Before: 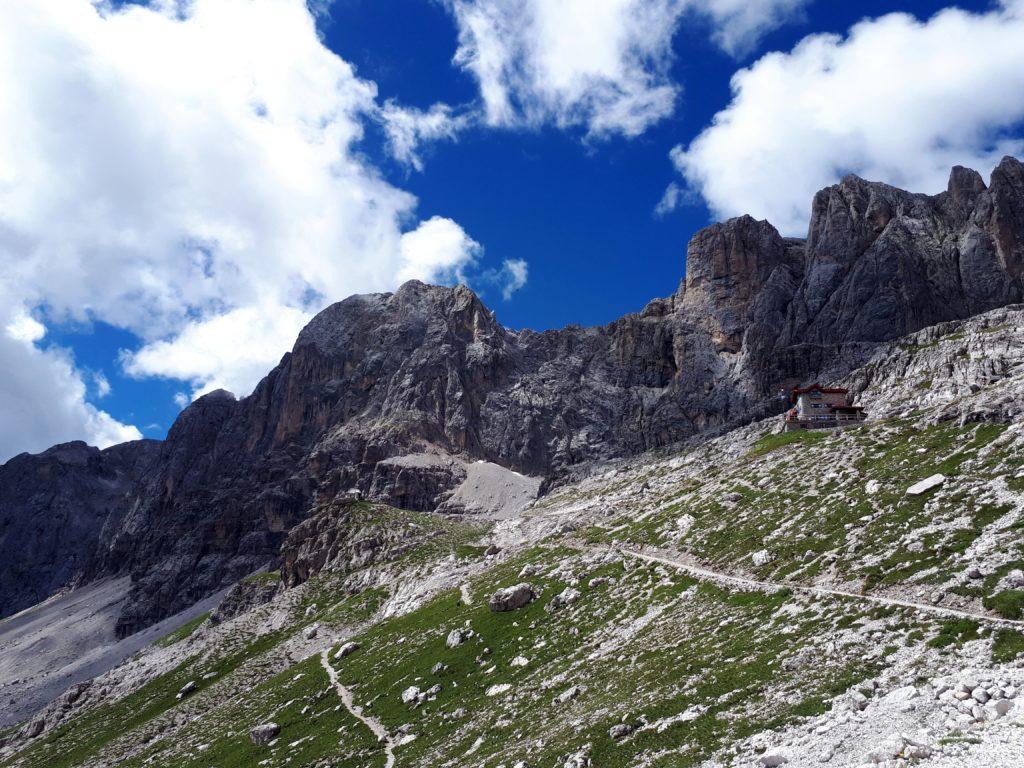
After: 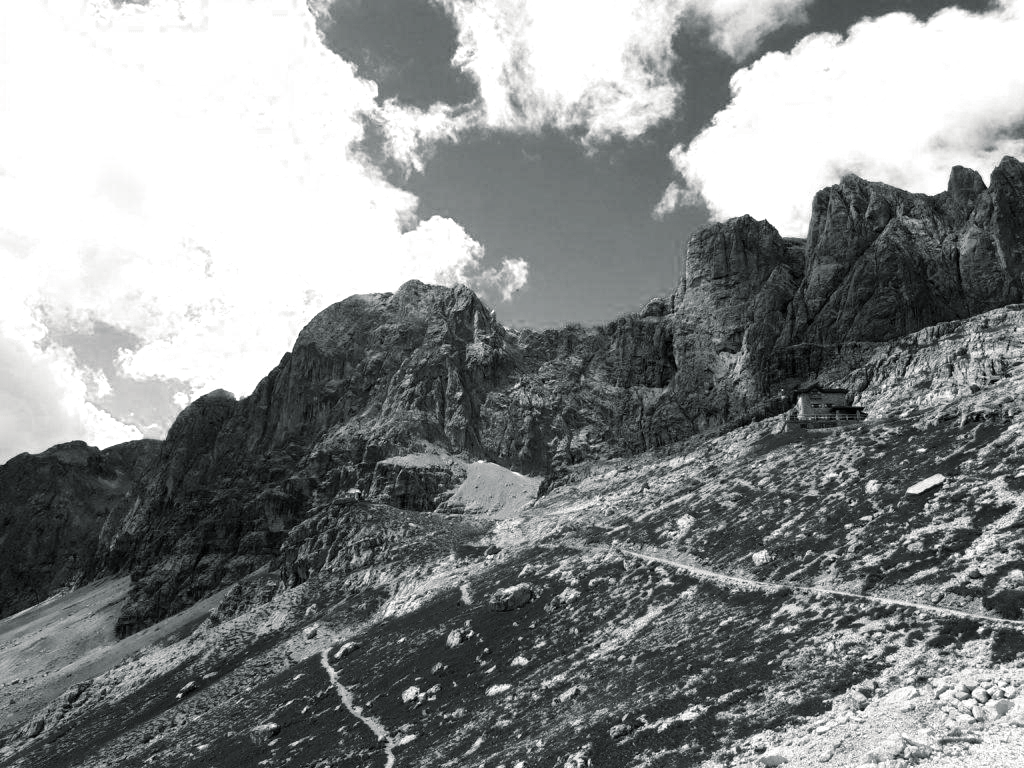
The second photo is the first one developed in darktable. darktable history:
color zones: curves: ch0 [(0.287, 0.048) (0.493, 0.484) (0.737, 0.816)]; ch1 [(0, 0) (0.143, 0) (0.286, 0) (0.429, 0) (0.571, 0) (0.714, 0) (0.857, 0)]
split-toning: shadows › hue 190.8°, shadows › saturation 0.05, highlights › hue 54°, highlights › saturation 0.05, compress 0%
